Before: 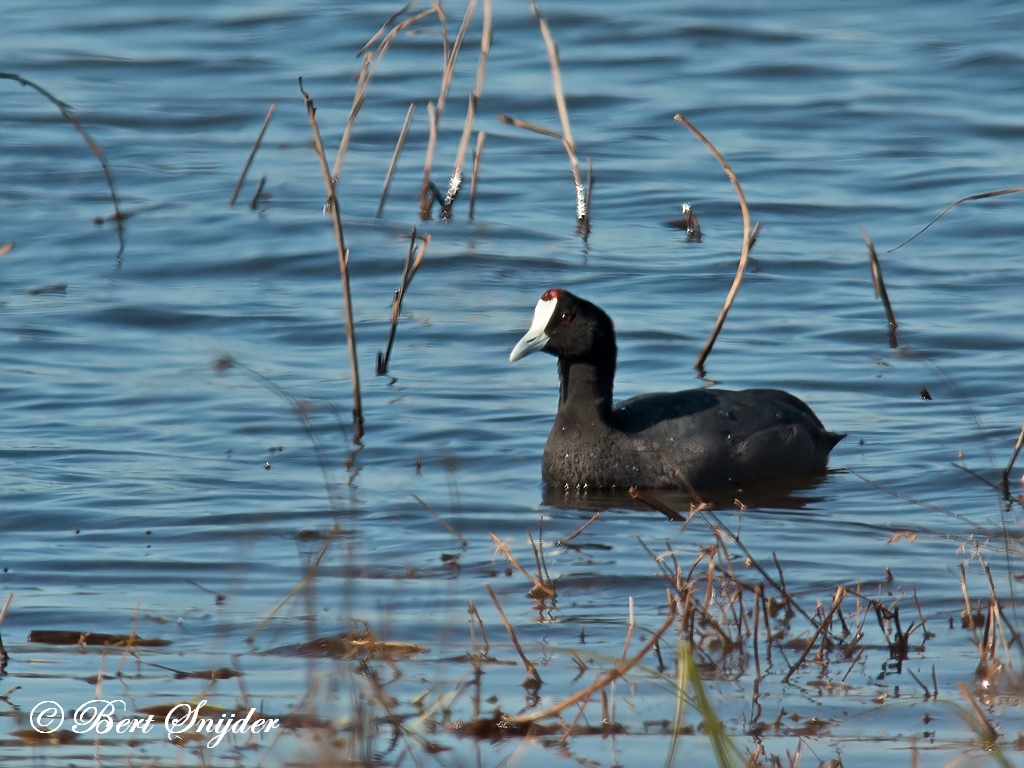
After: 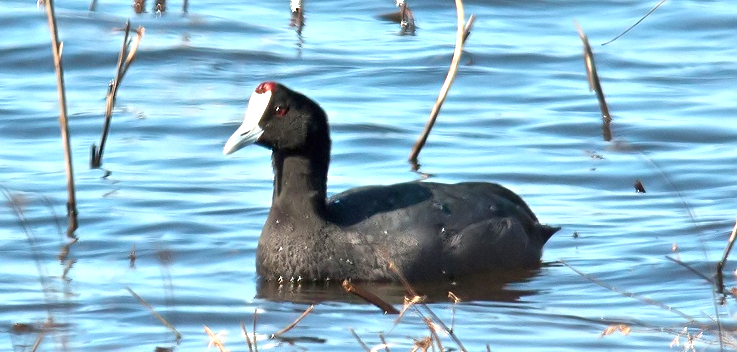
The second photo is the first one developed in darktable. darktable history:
crop and rotate: left 27.938%, top 27.046%, bottom 27.046%
exposure: black level correction 0, exposure 1.1 EV, compensate exposure bias true, compensate highlight preservation false
